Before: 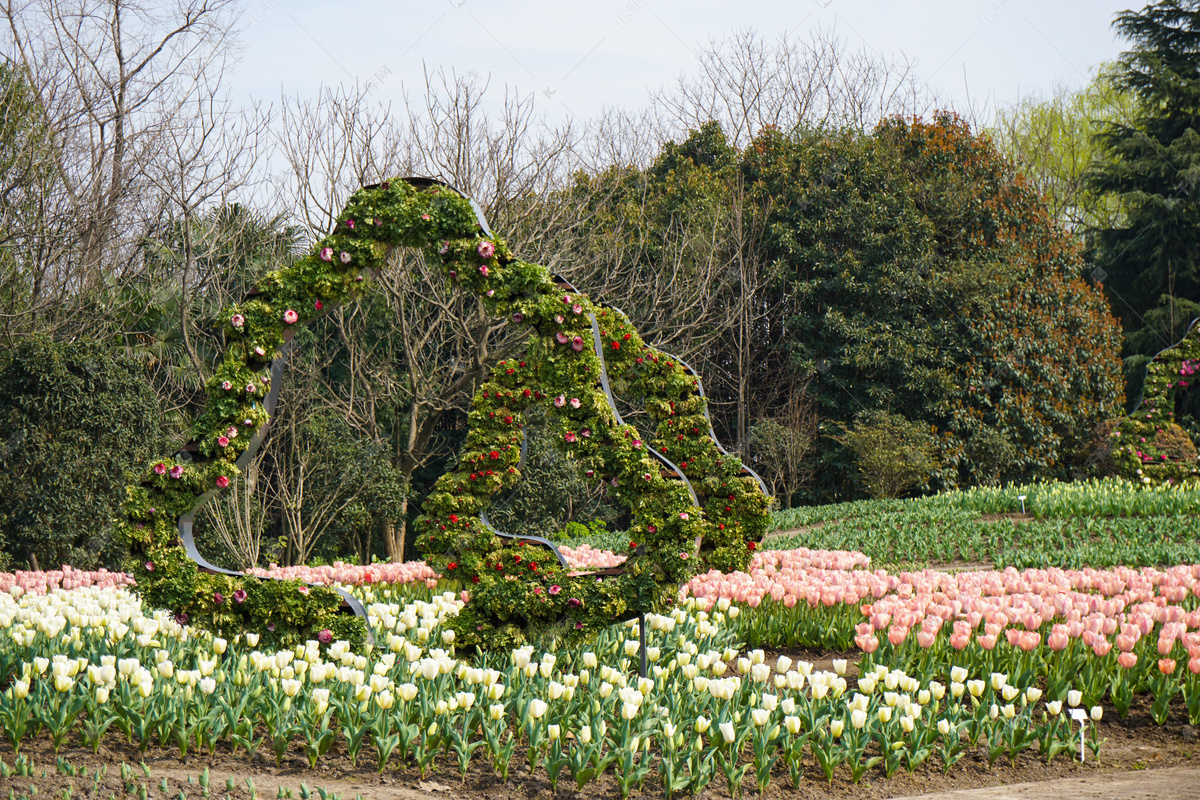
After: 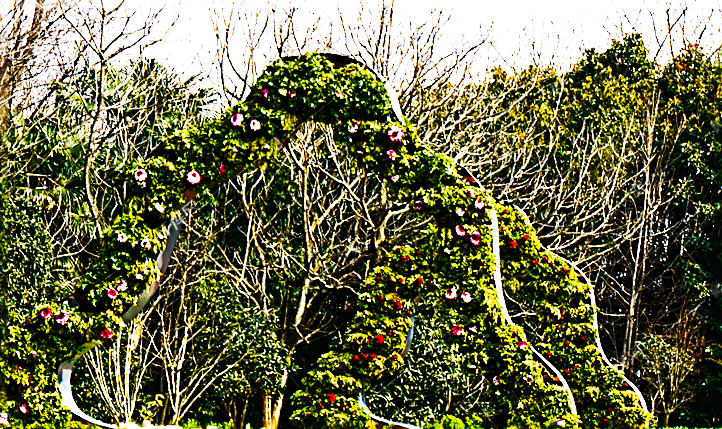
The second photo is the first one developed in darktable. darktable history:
tone equalizer: -8 EV -1.06 EV, -7 EV -1.02 EV, -6 EV -0.868 EV, -5 EV -0.584 EV, -3 EV 0.598 EV, -2 EV 0.856 EV, -1 EV 1.01 EV, +0 EV 1.07 EV, edges refinement/feathering 500, mask exposure compensation -1.57 EV, preserve details no
sharpen: radius 3.056, amount 0.77
color balance rgb: shadows lift › luminance -19.99%, perceptual saturation grading › global saturation 36.388%, perceptual saturation grading › shadows 35.108%, global vibrance 16.002%, saturation formula JzAzBz (2021)
crop and rotate: angle -6.8°, left 2.163%, top 6.608%, right 27.381%, bottom 30.538%
base curve: curves: ch0 [(0, 0) (0.007, 0.004) (0.027, 0.03) (0.046, 0.07) (0.207, 0.54) (0.442, 0.872) (0.673, 0.972) (1, 1)], preserve colors none
